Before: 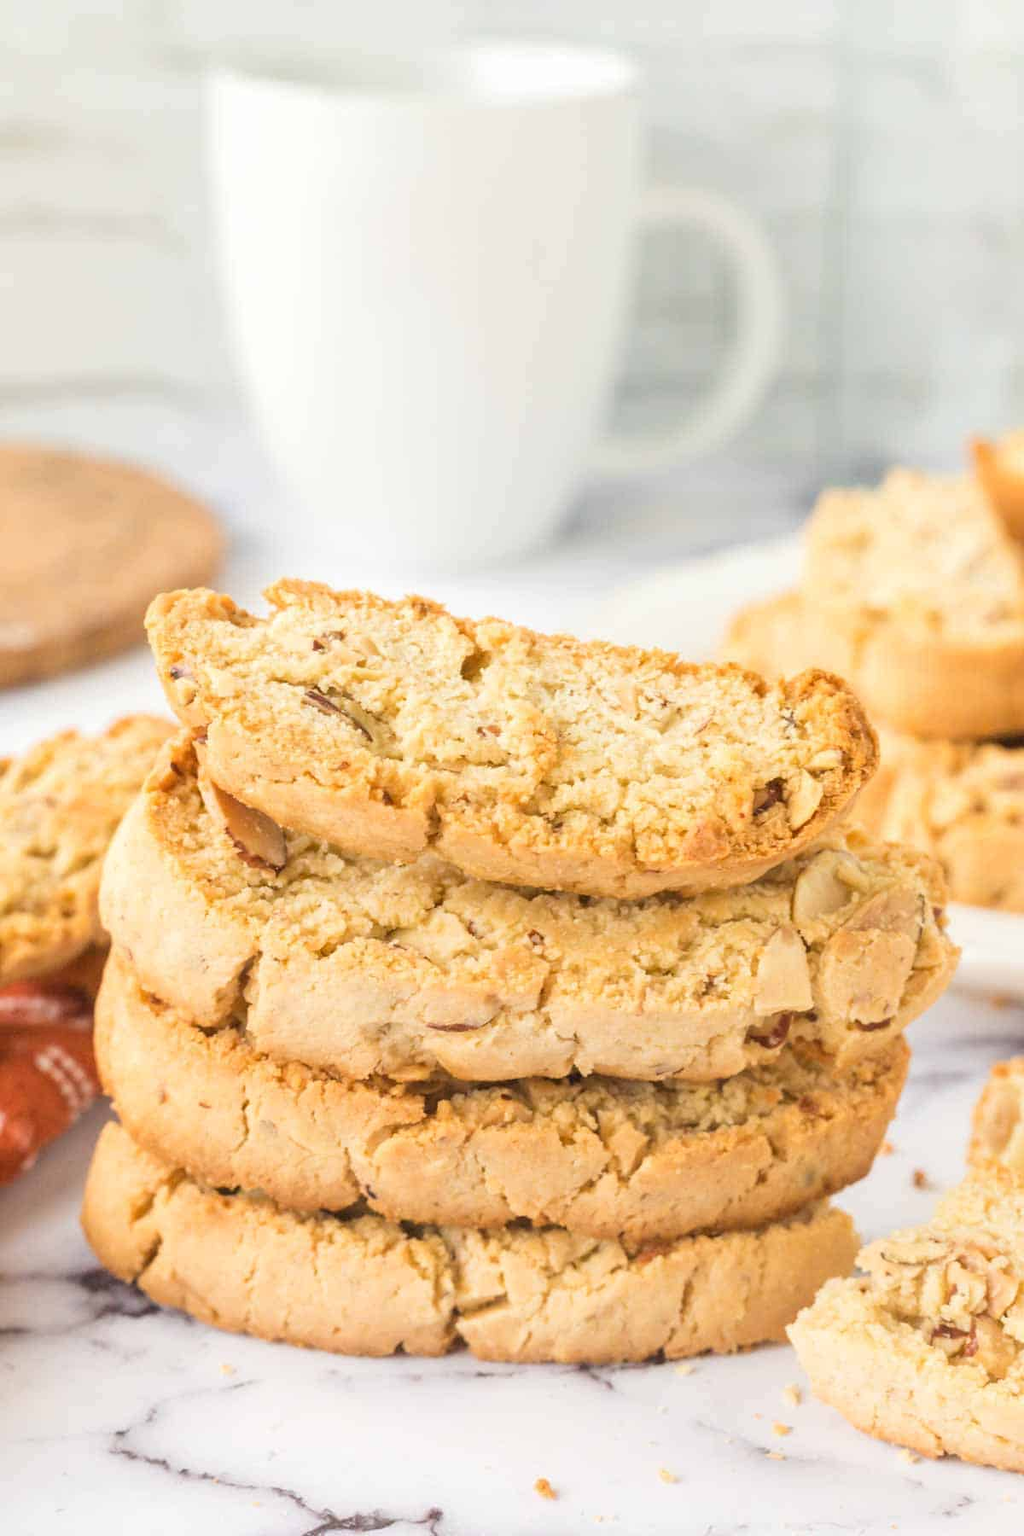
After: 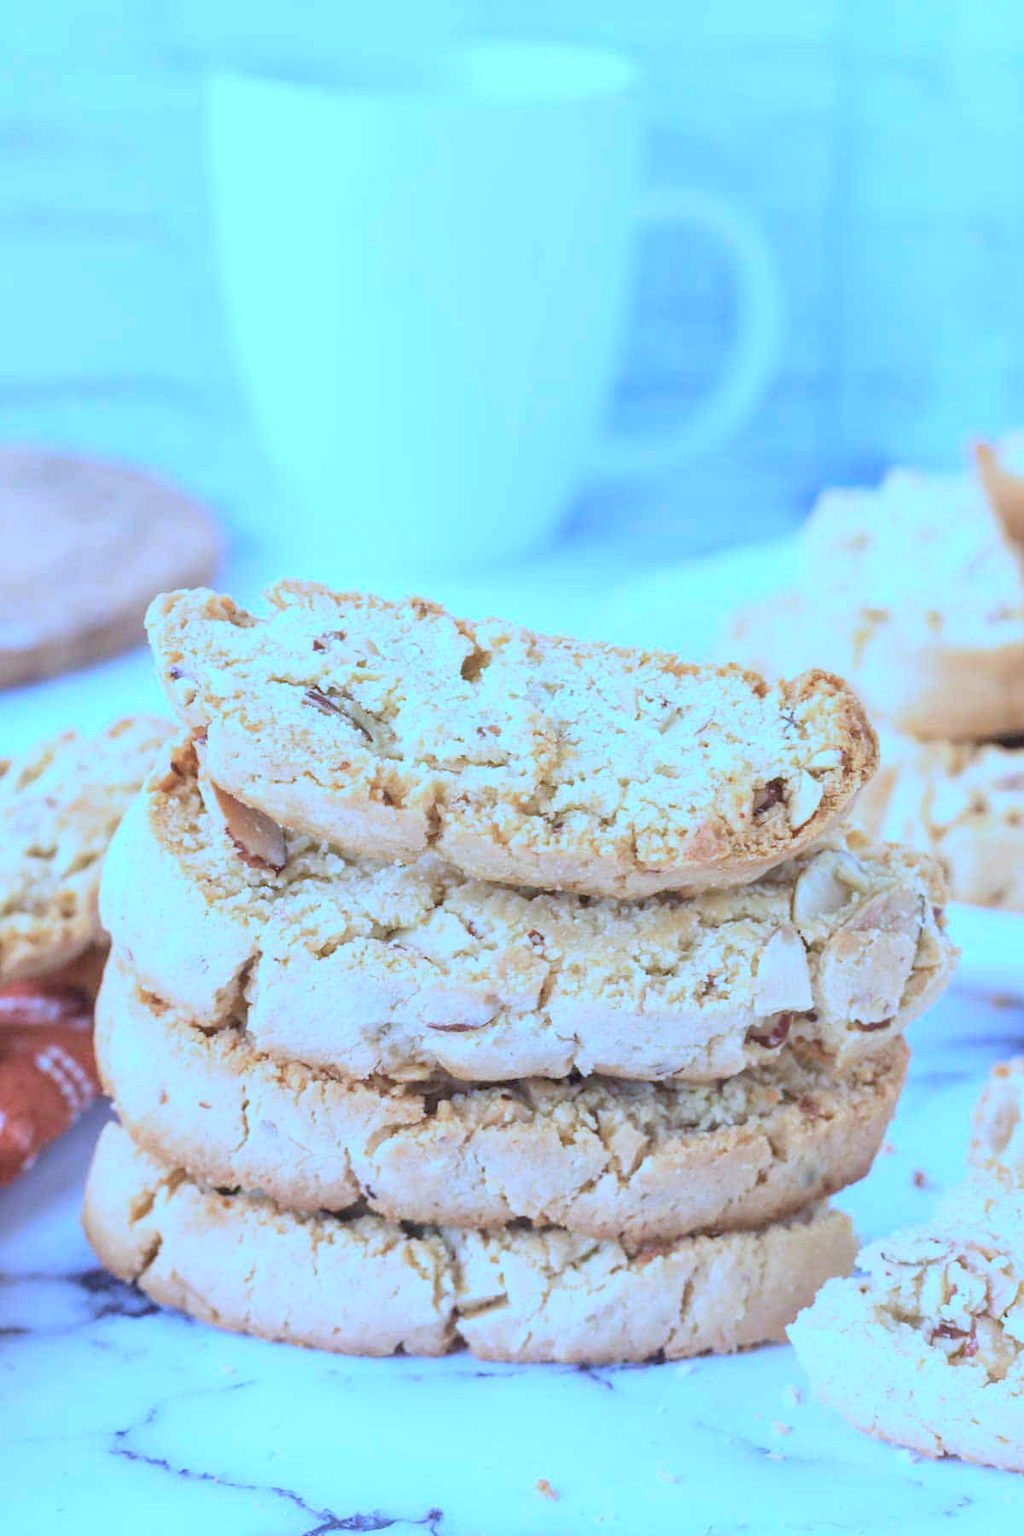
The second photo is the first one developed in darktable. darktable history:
color calibration: illuminant as shot in camera, x 0.463, y 0.42, temperature 2676.1 K
